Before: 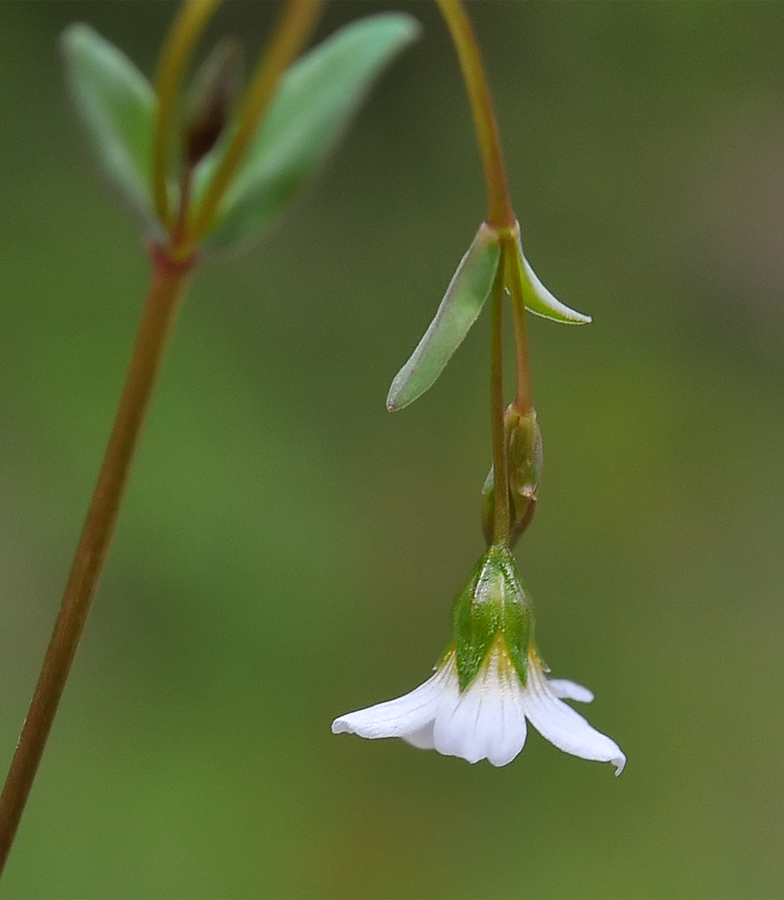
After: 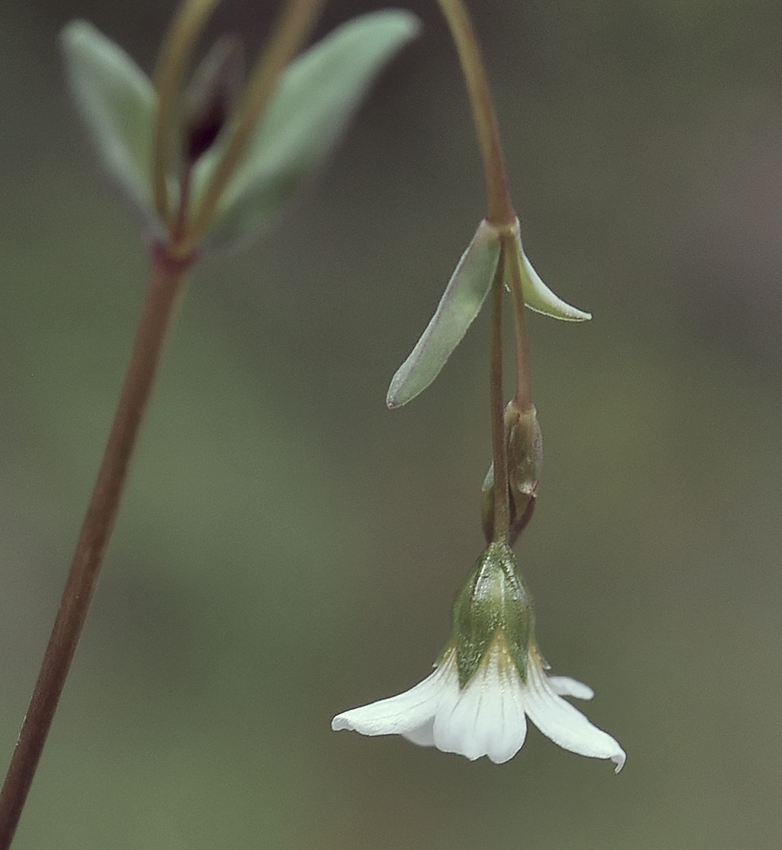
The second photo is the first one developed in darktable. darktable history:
exposure: black level correction 0.004, exposure 0.015 EV, compensate highlight preservation false
crop: top 0.37%, right 0.254%, bottom 5.086%
color correction: highlights a* -20.7, highlights b* 20.36, shadows a* 19.68, shadows b* -20.29, saturation 0.427
